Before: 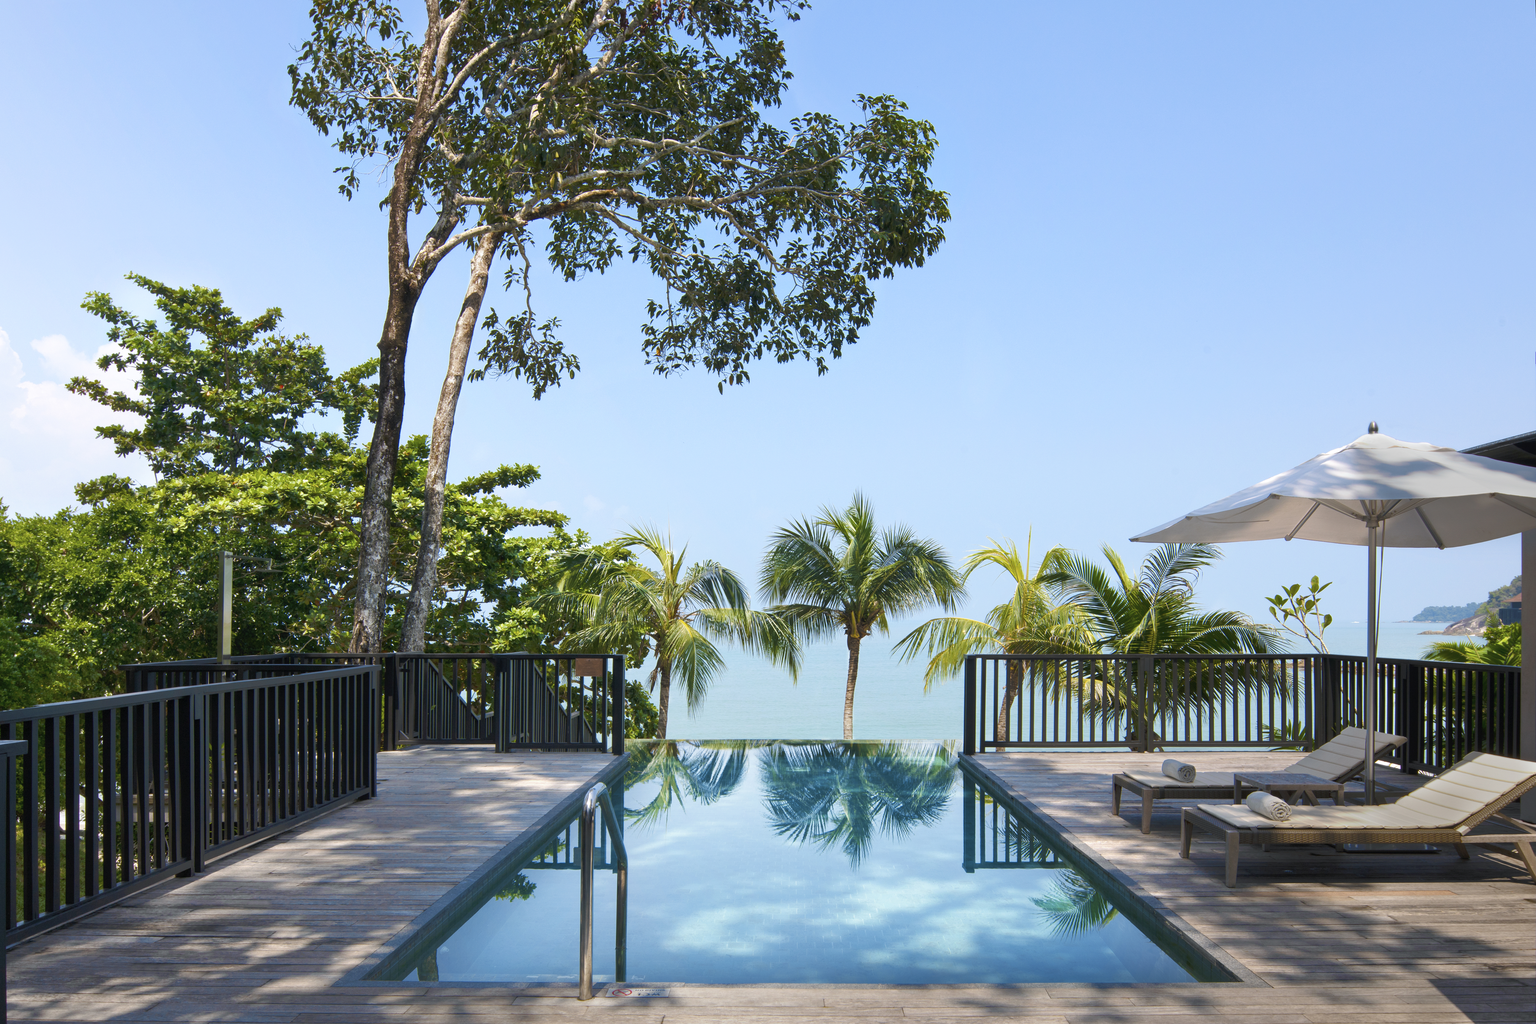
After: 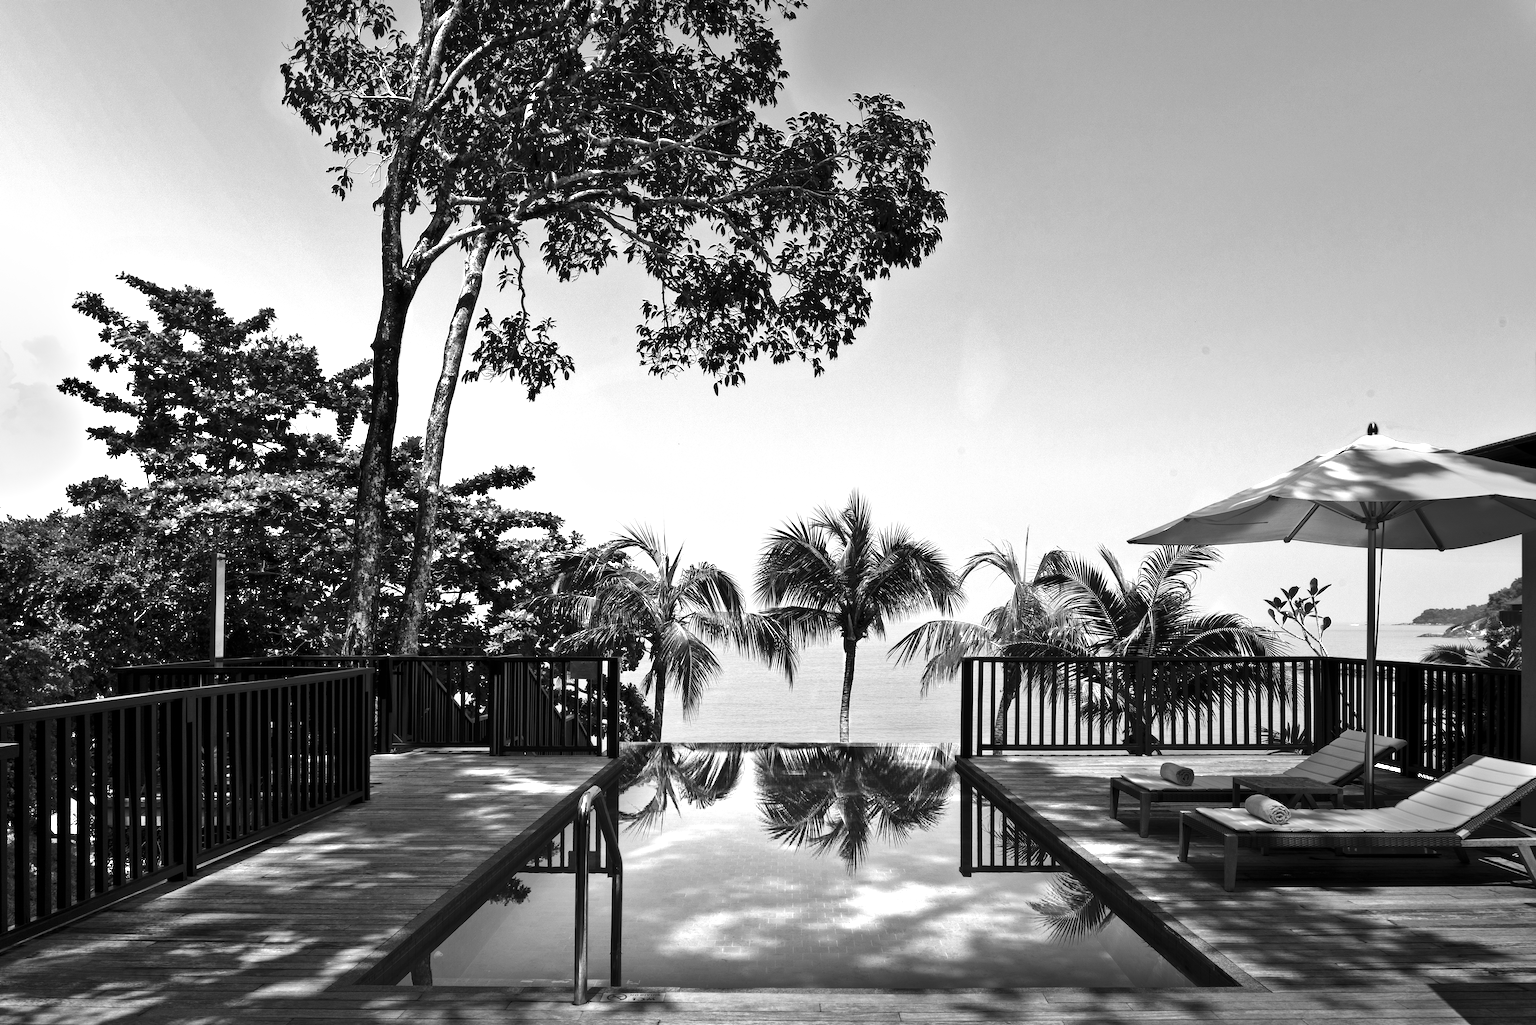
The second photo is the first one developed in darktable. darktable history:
exposure: exposure 0.566 EV, compensate highlight preservation false
shadows and highlights: soften with gaussian
crop and rotate: left 0.614%, top 0.179%, bottom 0.309%
contrast brightness saturation: contrast -0.03, brightness -0.59, saturation -1
